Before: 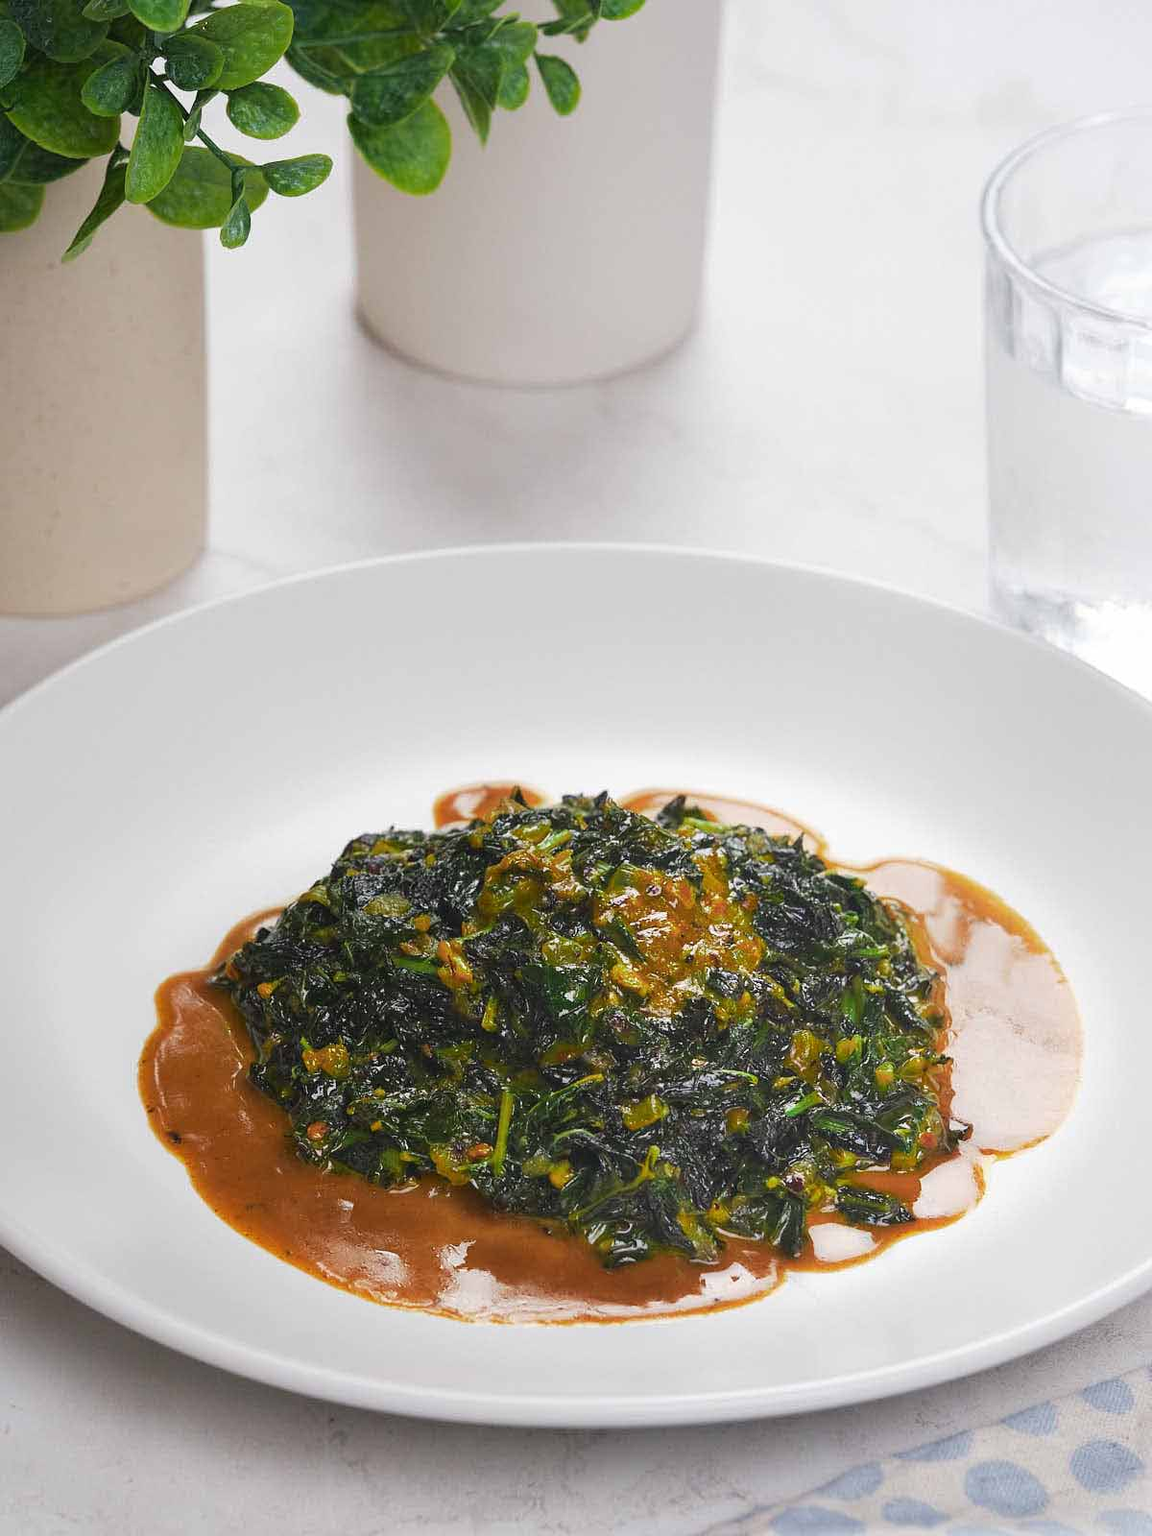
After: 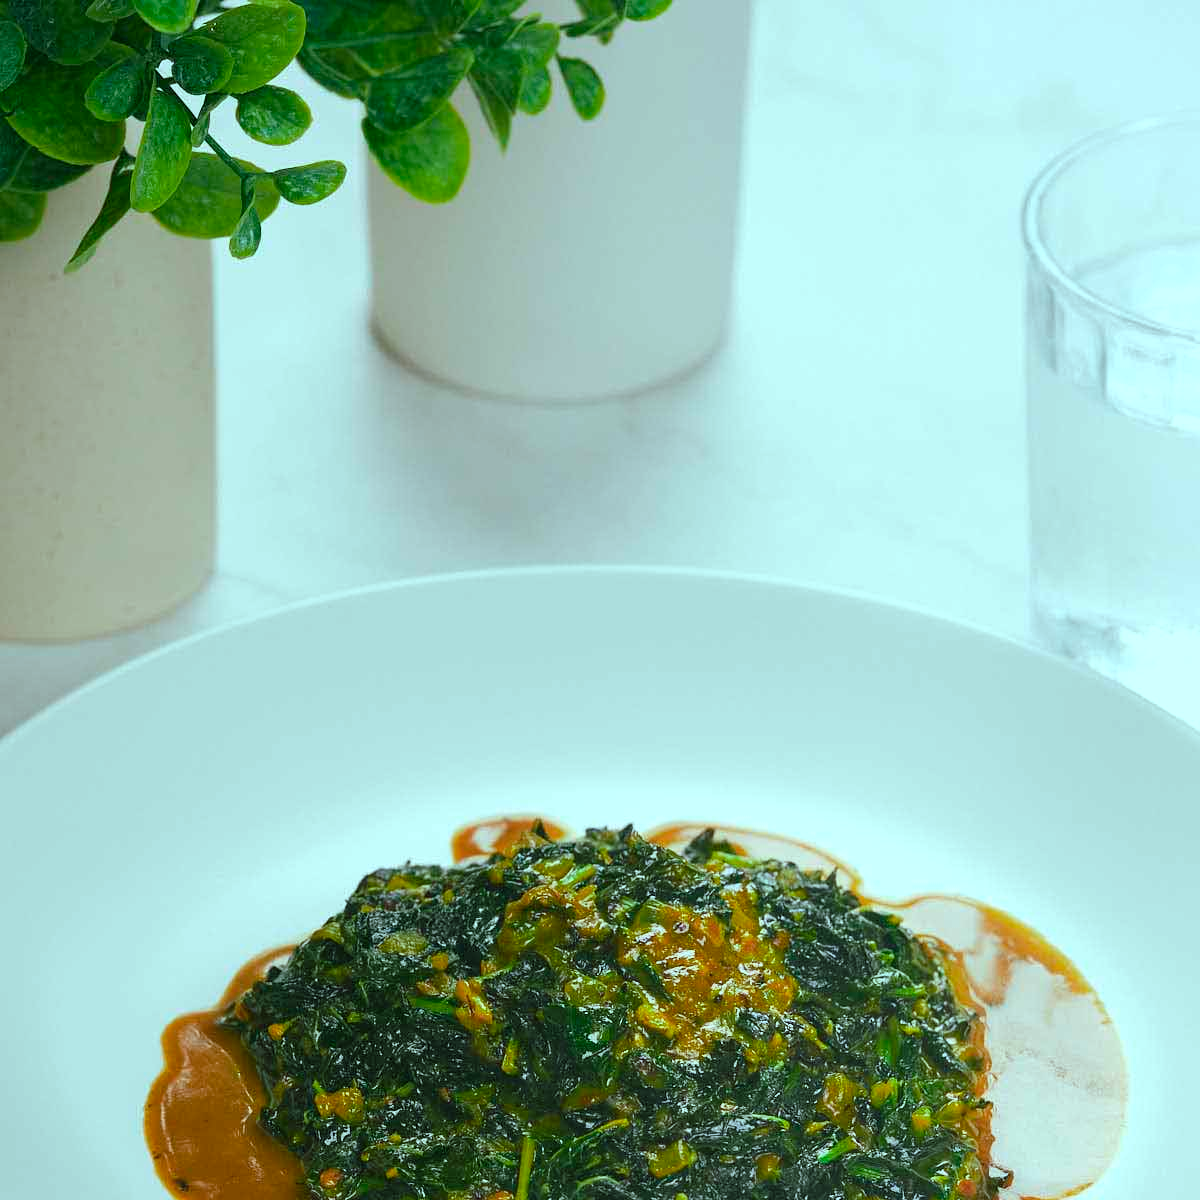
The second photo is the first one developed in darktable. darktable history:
color balance rgb: shadows lift › chroma 11.71%, shadows lift › hue 133.46°, highlights gain › chroma 4%, highlights gain › hue 200.2°, perceptual saturation grading › global saturation 18.05%
crop: bottom 24.988%
